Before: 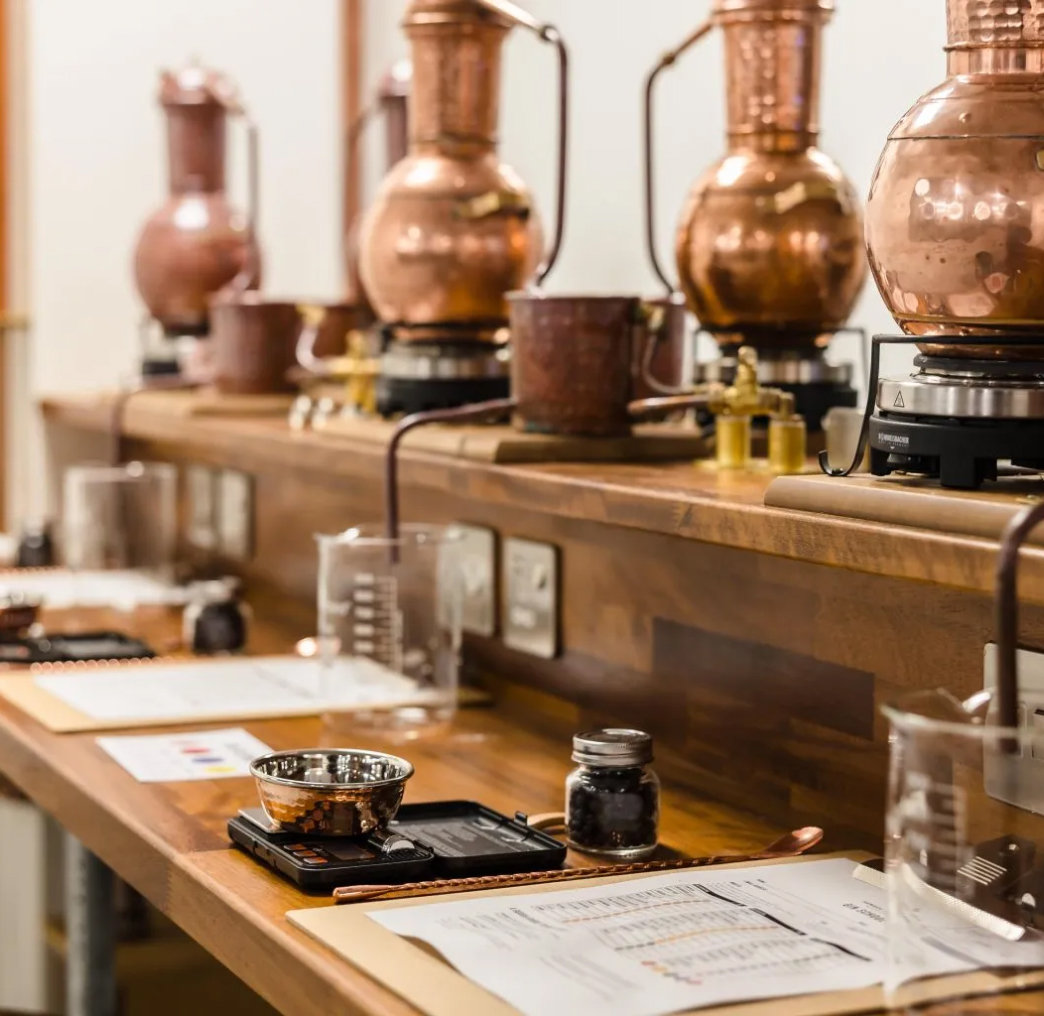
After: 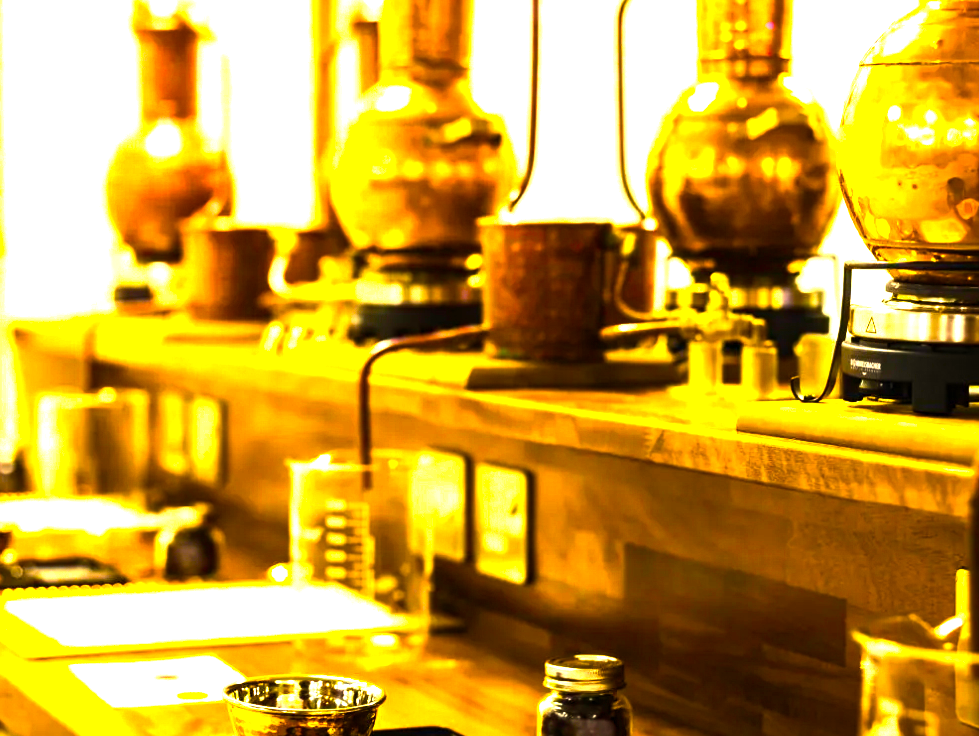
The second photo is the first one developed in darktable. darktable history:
exposure: exposure -0.116 EV, compensate exposure bias true, compensate highlight preservation false
crop: left 2.737%, top 7.287%, right 3.421%, bottom 20.179%
color balance rgb: linear chroma grading › global chroma 20%, perceptual saturation grading › global saturation 65%, perceptual saturation grading › highlights 60%, perceptual saturation grading › mid-tones 50%, perceptual saturation grading › shadows 50%, perceptual brilliance grading › global brilliance 30%, perceptual brilliance grading › highlights 50%, perceptual brilliance grading › mid-tones 50%, perceptual brilliance grading › shadows -22%, global vibrance 20%
white balance: red 1.029, blue 0.92
